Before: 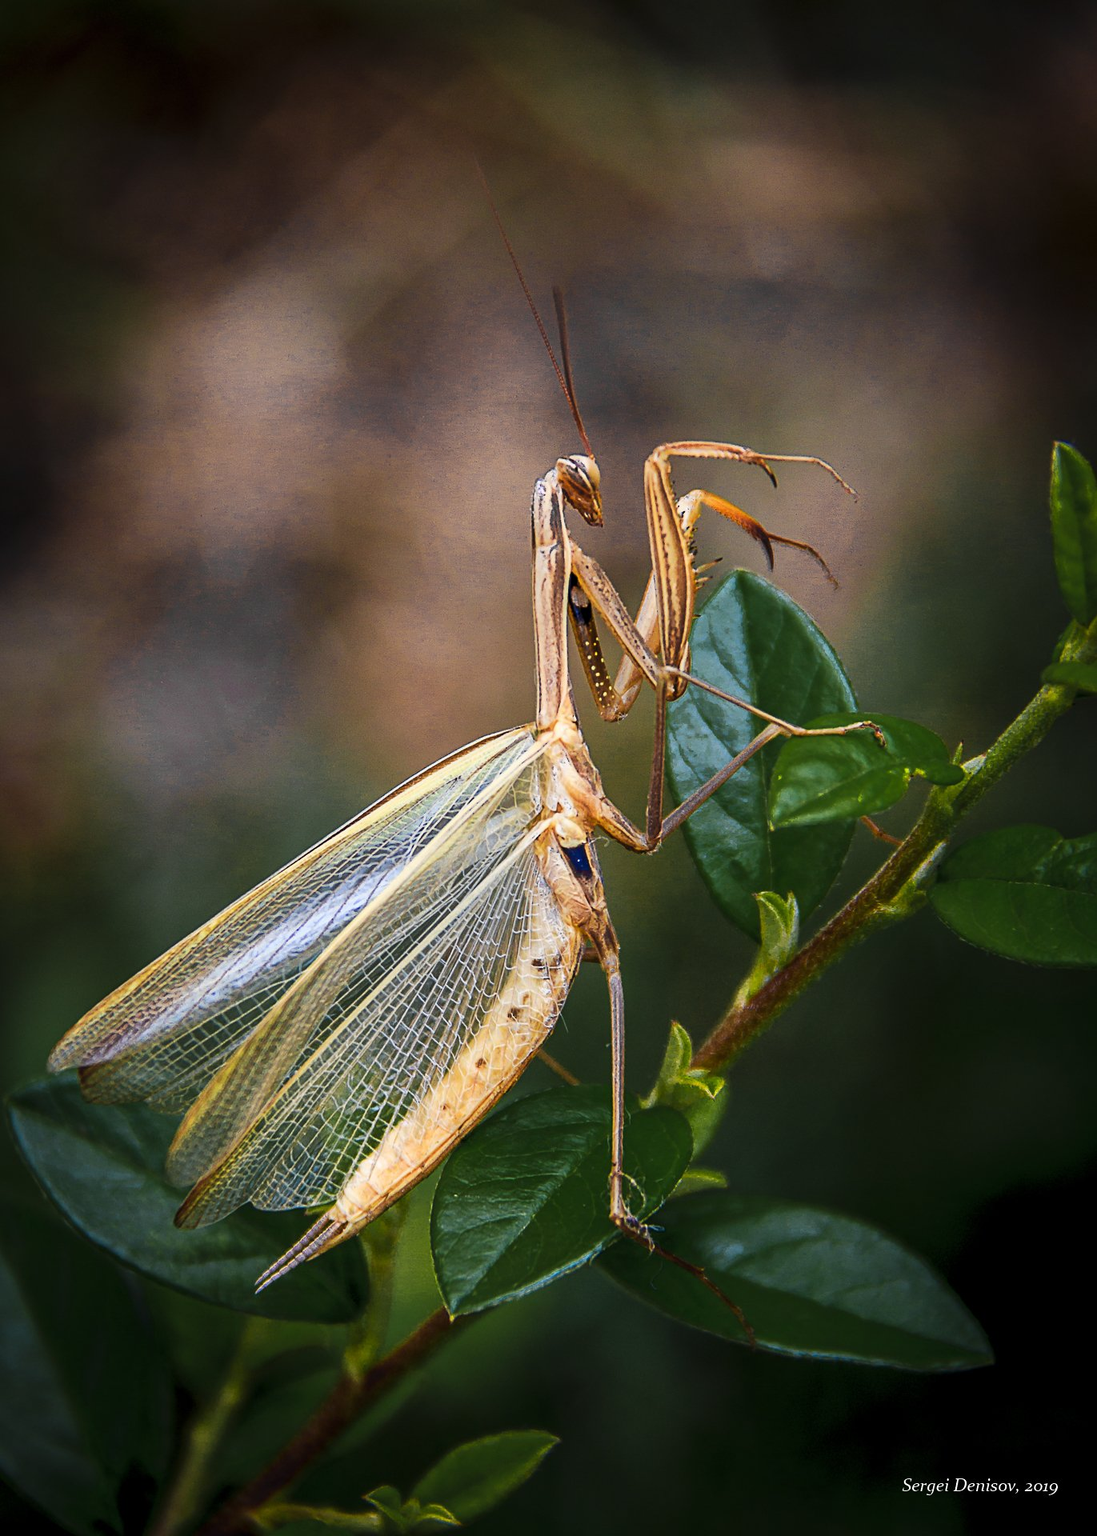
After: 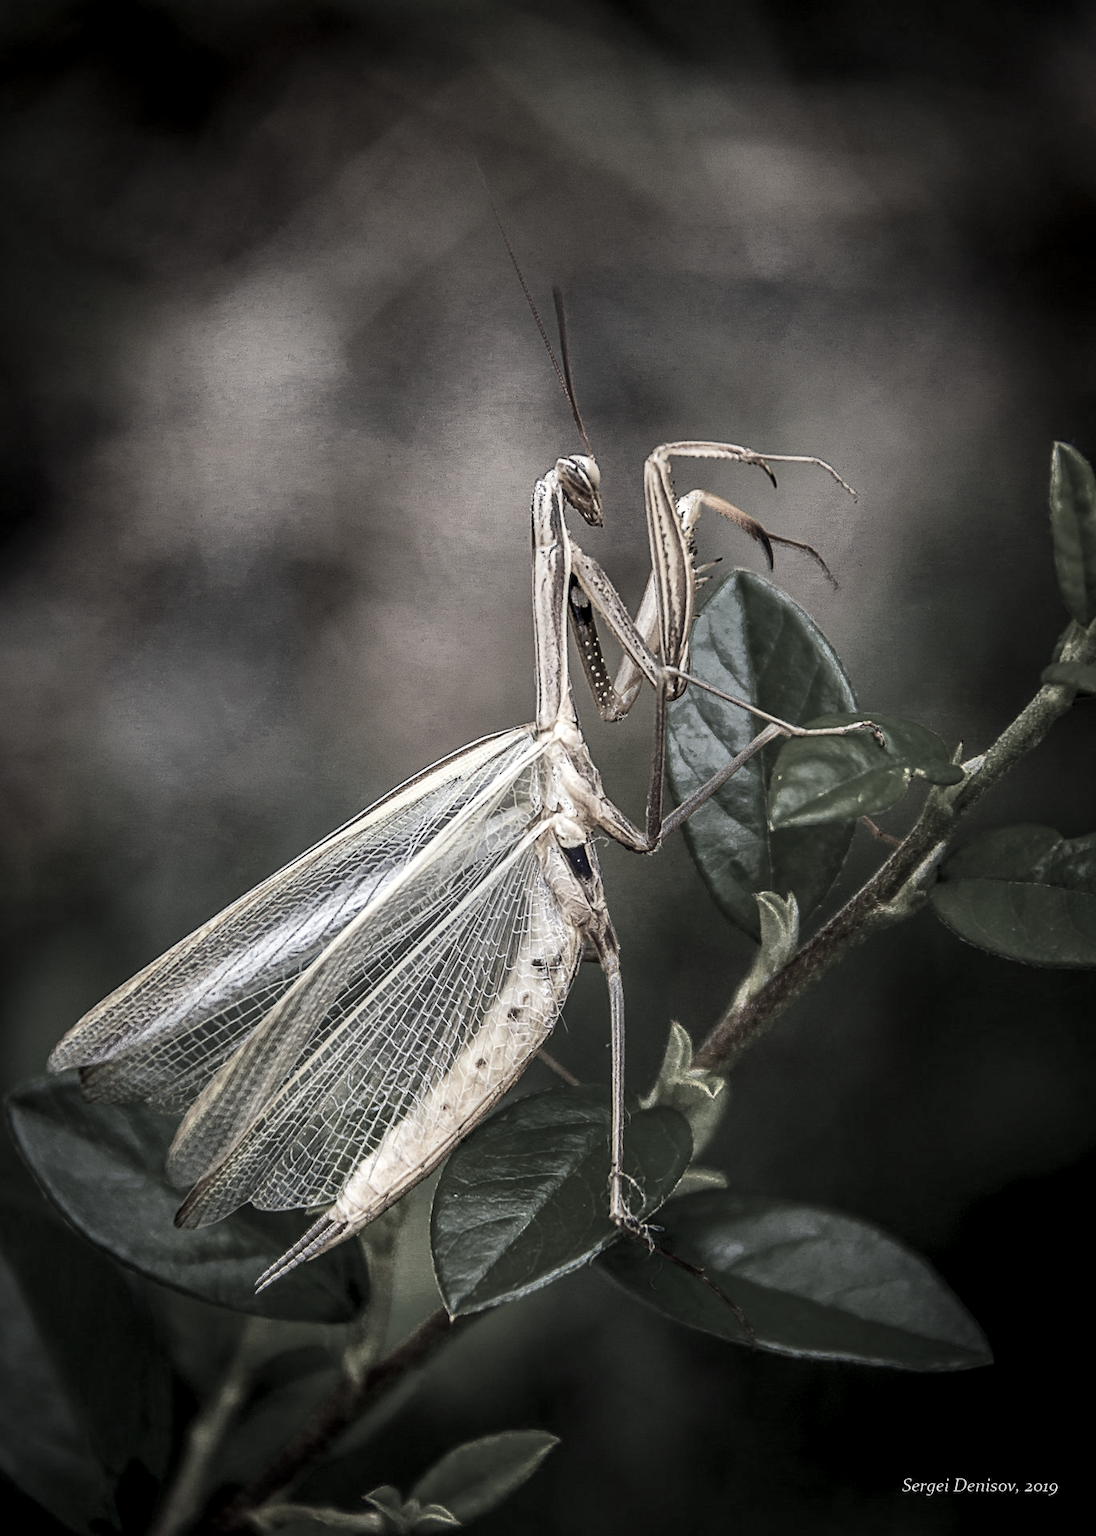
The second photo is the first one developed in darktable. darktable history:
local contrast: detail 130%
color correction: saturation 0.2
exposure: black level correction 0.001, compensate highlight preservation false
